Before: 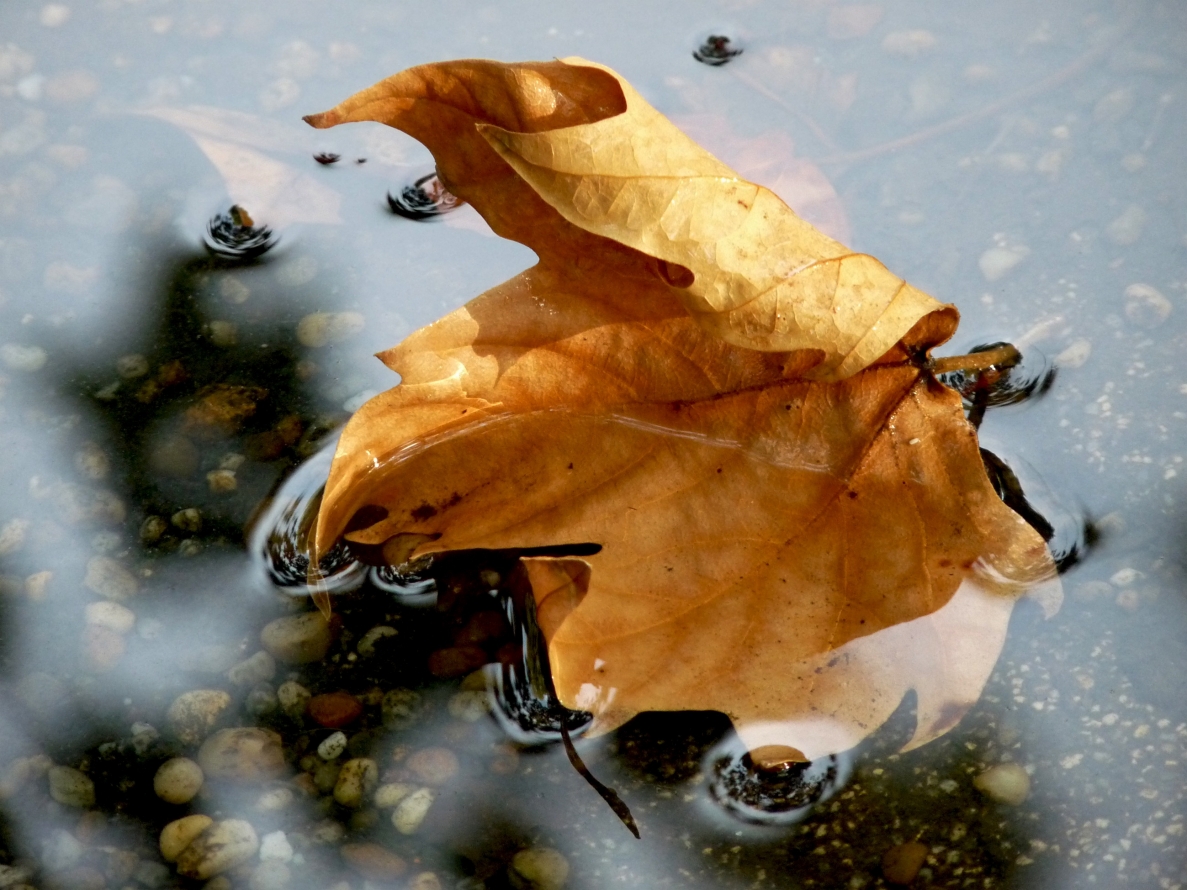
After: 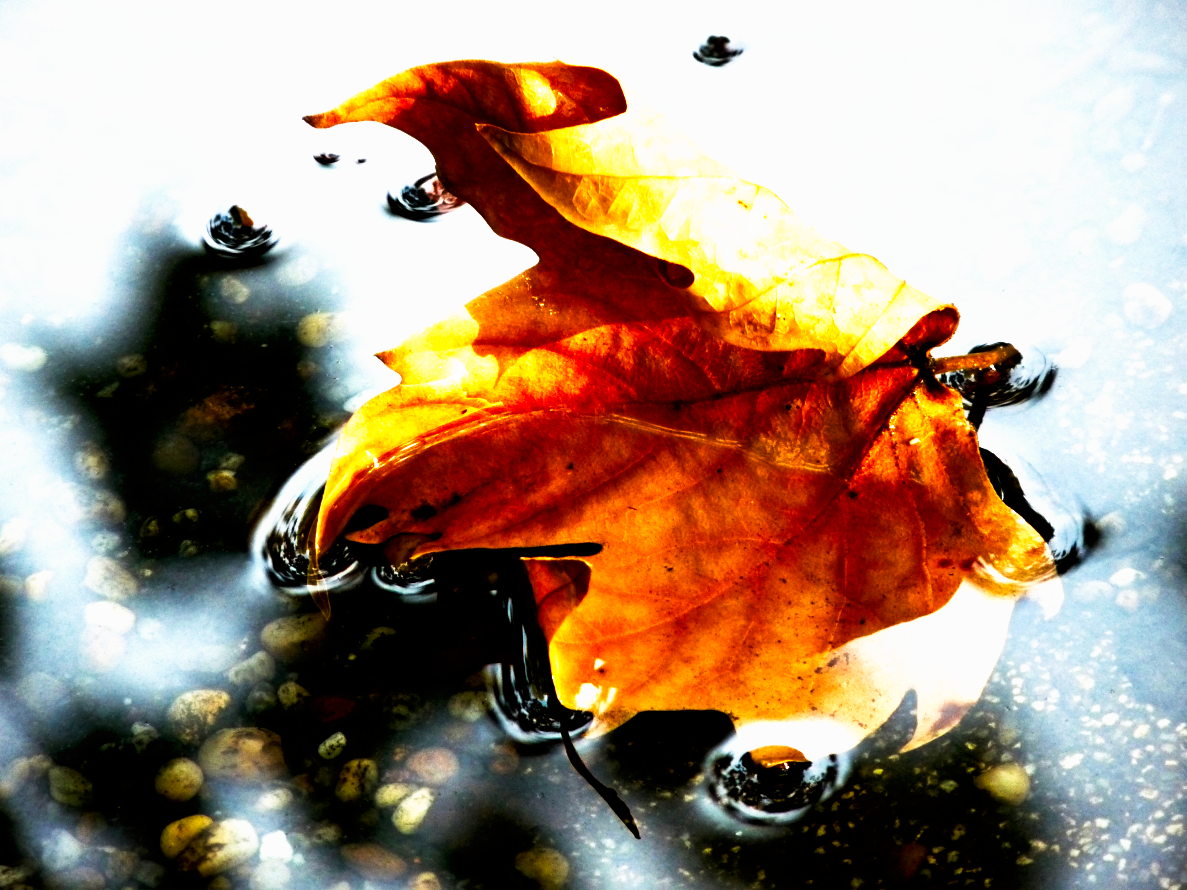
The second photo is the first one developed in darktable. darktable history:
exposure: compensate highlight preservation false
tone curve: curves: ch0 [(0, 0) (0.003, 0) (0.011, 0) (0.025, 0) (0.044, 0.001) (0.069, 0.003) (0.1, 0.003) (0.136, 0.006) (0.177, 0.014) (0.224, 0.056) (0.277, 0.128) (0.335, 0.218) (0.399, 0.346) (0.468, 0.512) (0.543, 0.713) (0.623, 0.898) (0.709, 0.987) (0.801, 0.99) (0.898, 0.99) (1, 1)], preserve colors none
contrast brightness saturation: saturation -0.05
tone equalizer: -7 EV 0.18 EV, -6 EV 0.12 EV, -5 EV 0.08 EV, -4 EV 0.04 EV, -2 EV -0.02 EV, -1 EV -0.04 EV, +0 EV -0.06 EV, luminance estimator HSV value / RGB max
